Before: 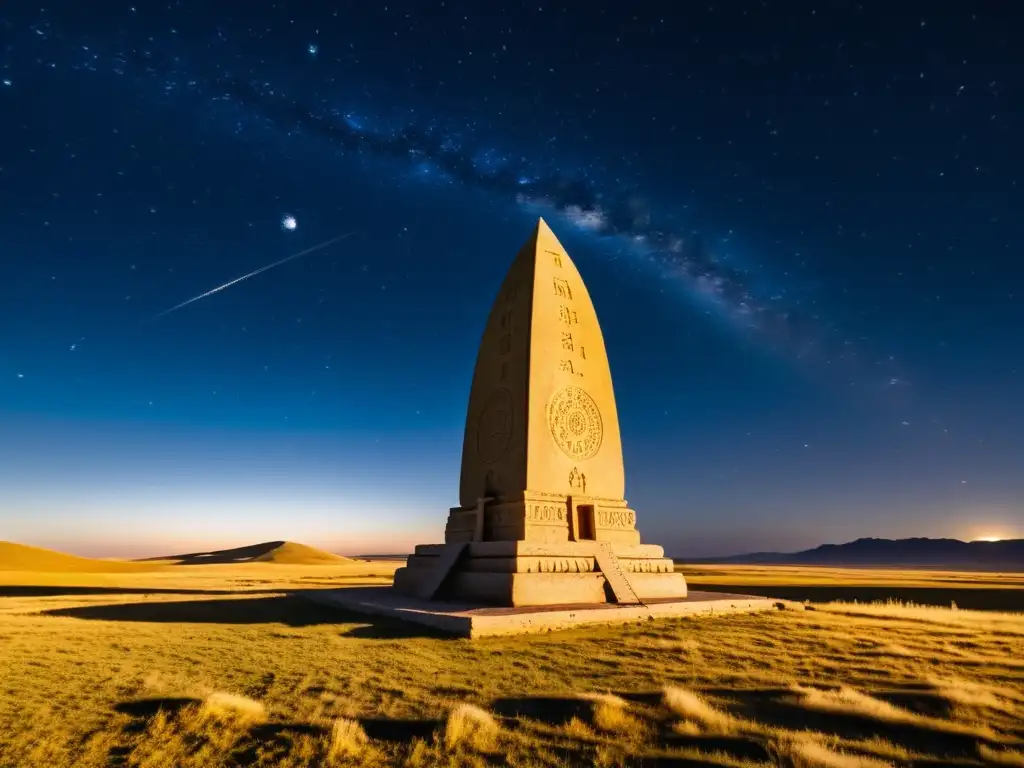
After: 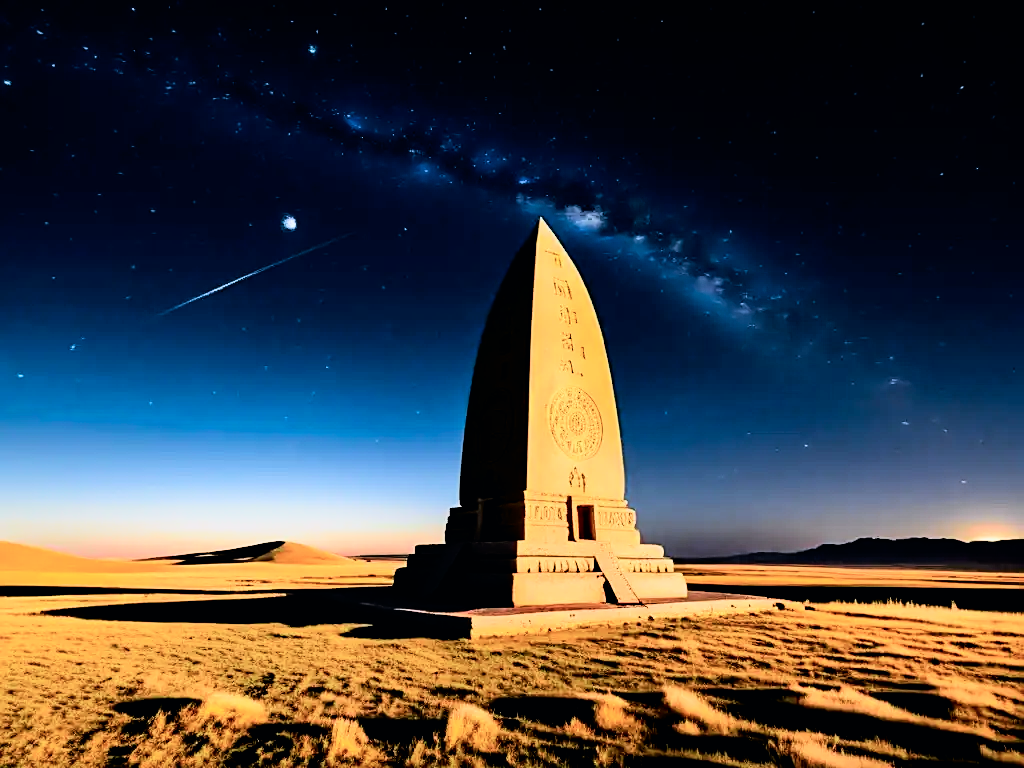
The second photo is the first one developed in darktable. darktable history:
sharpen: on, module defaults
filmic rgb: black relative exposure -5 EV, hardness 2.88, contrast 1.5
tone curve: curves: ch0 [(0, 0) (0.051, 0.027) (0.096, 0.071) (0.219, 0.248) (0.428, 0.52) (0.596, 0.713) (0.727, 0.823) (0.859, 0.924) (1, 1)]; ch1 [(0, 0) (0.1, 0.038) (0.318, 0.221) (0.413, 0.325) (0.443, 0.412) (0.483, 0.474) (0.503, 0.501) (0.516, 0.515) (0.548, 0.575) (0.561, 0.596) (0.594, 0.647) (0.666, 0.701) (1, 1)]; ch2 [(0, 0) (0.453, 0.435) (0.479, 0.476) (0.504, 0.5) (0.52, 0.526) (0.557, 0.585) (0.583, 0.608) (0.824, 0.815) (1, 1)], color space Lab, independent channels, preserve colors none
white balance: red 0.986, blue 1.01
